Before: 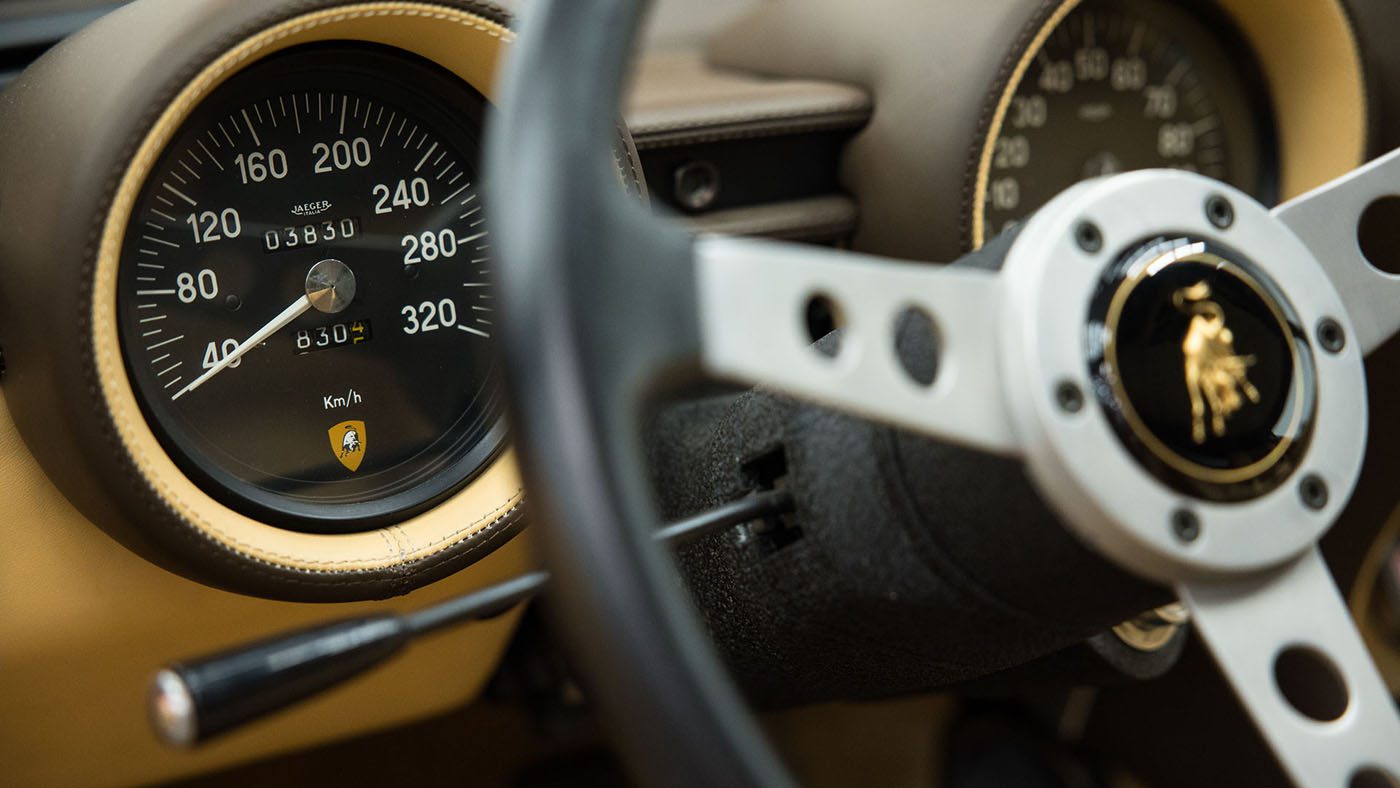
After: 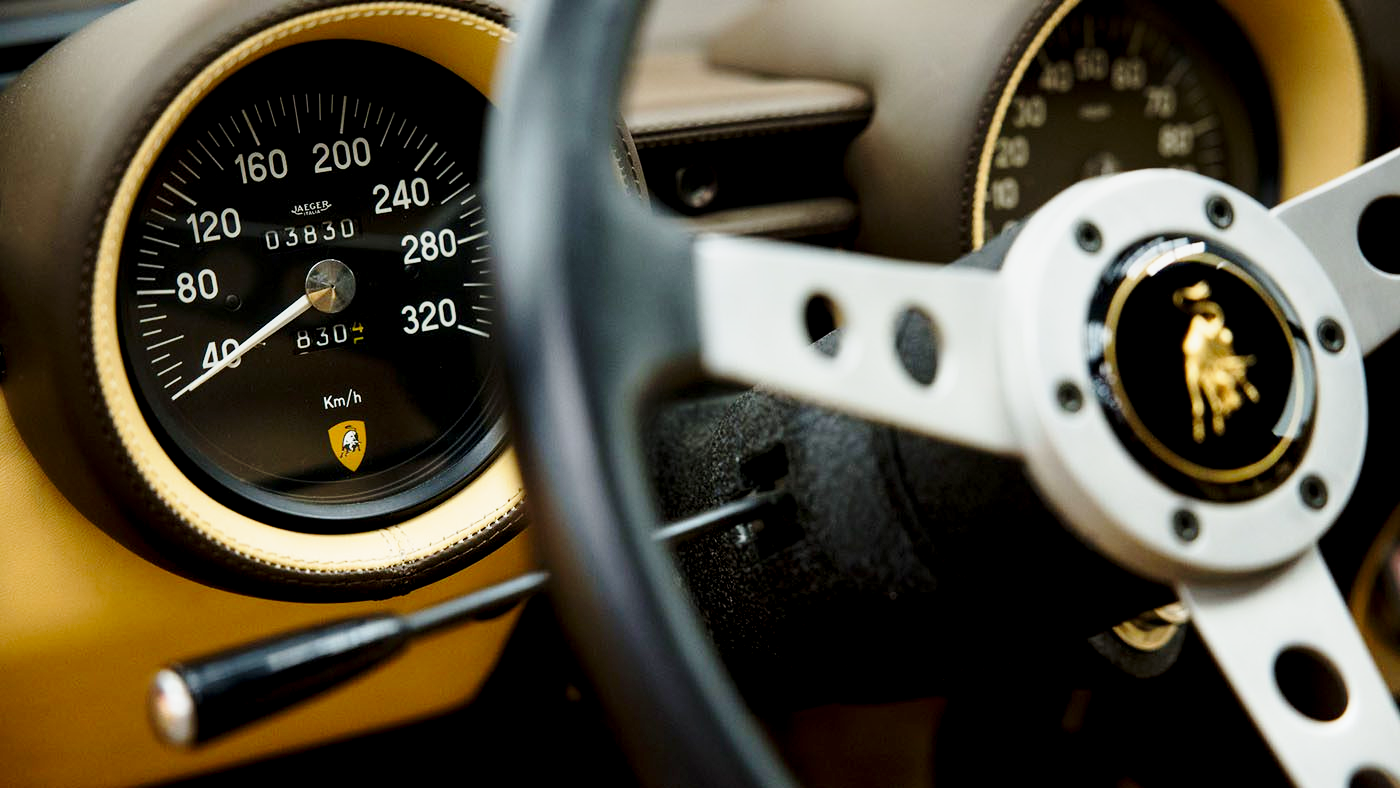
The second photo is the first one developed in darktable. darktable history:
base curve: curves: ch0 [(0, 0) (0.028, 0.03) (0.121, 0.232) (0.46, 0.748) (0.859, 0.968) (1, 1)], preserve colors none
graduated density: on, module defaults
exposure: black level correction 0.009, compensate highlight preservation false
